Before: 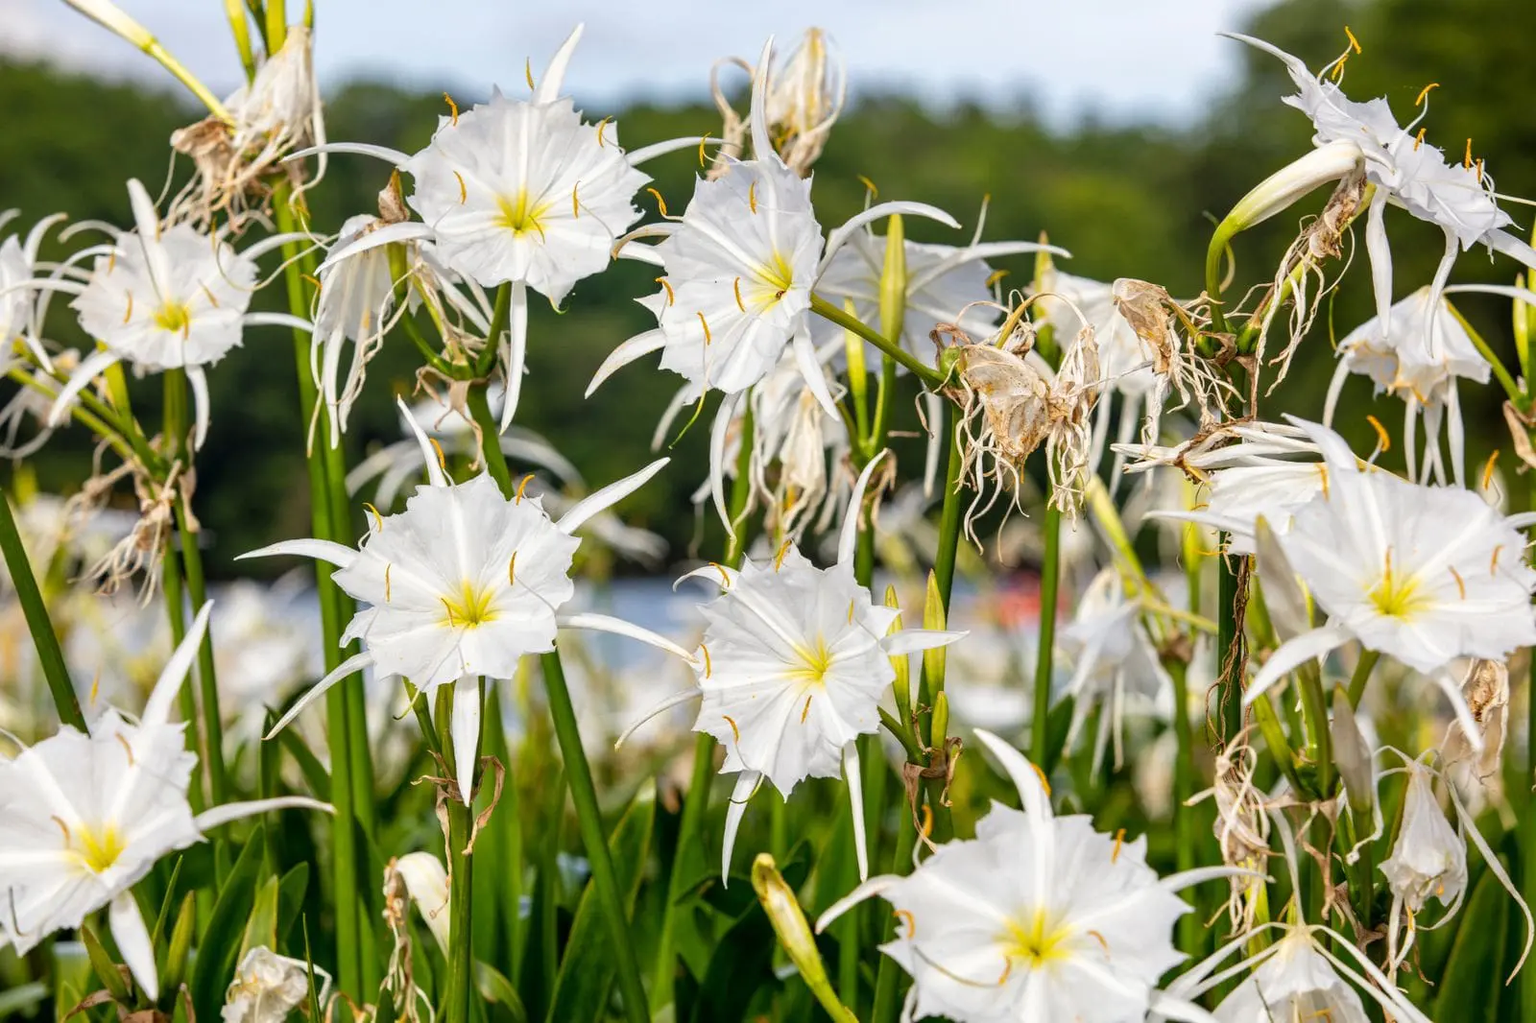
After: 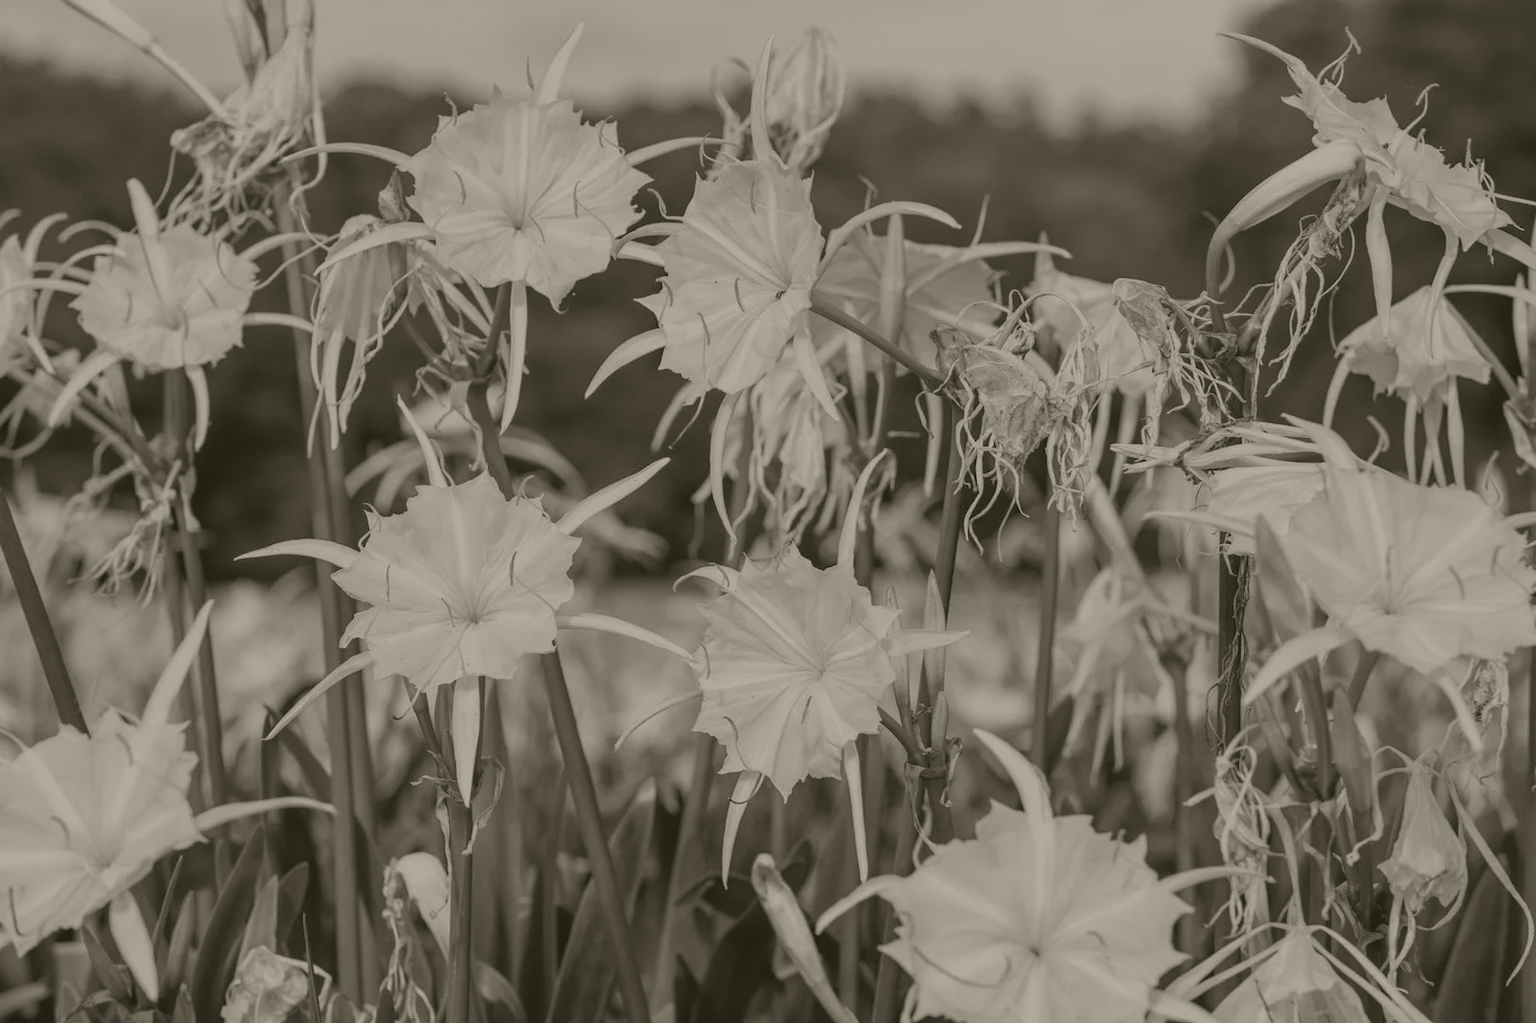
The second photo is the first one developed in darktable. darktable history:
shadows and highlights: shadows 12, white point adjustment 1.2, highlights -0.36, soften with gaussian
colorize: hue 41.44°, saturation 22%, source mix 60%, lightness 10.61%
exposure: compensate highlight preservation false
